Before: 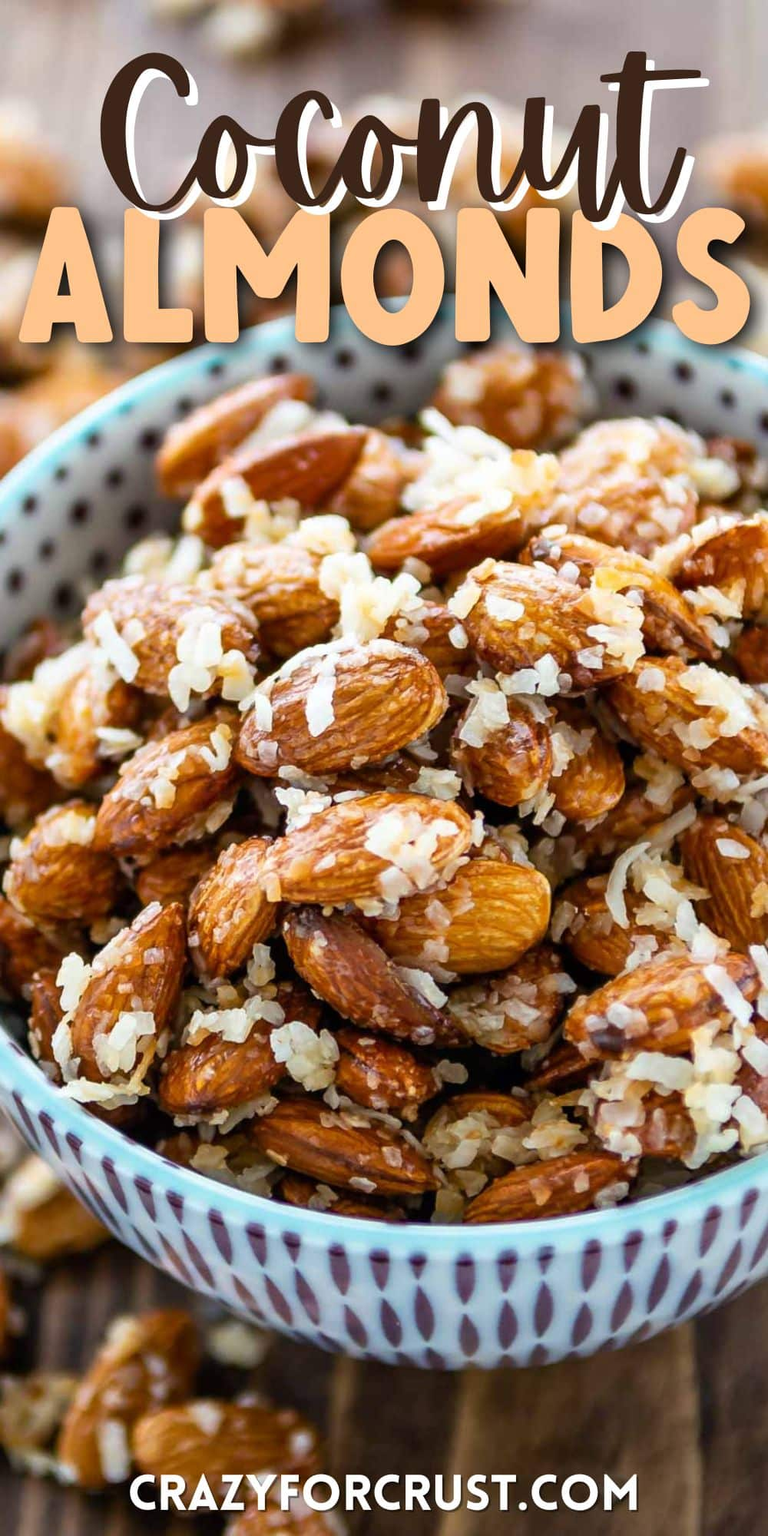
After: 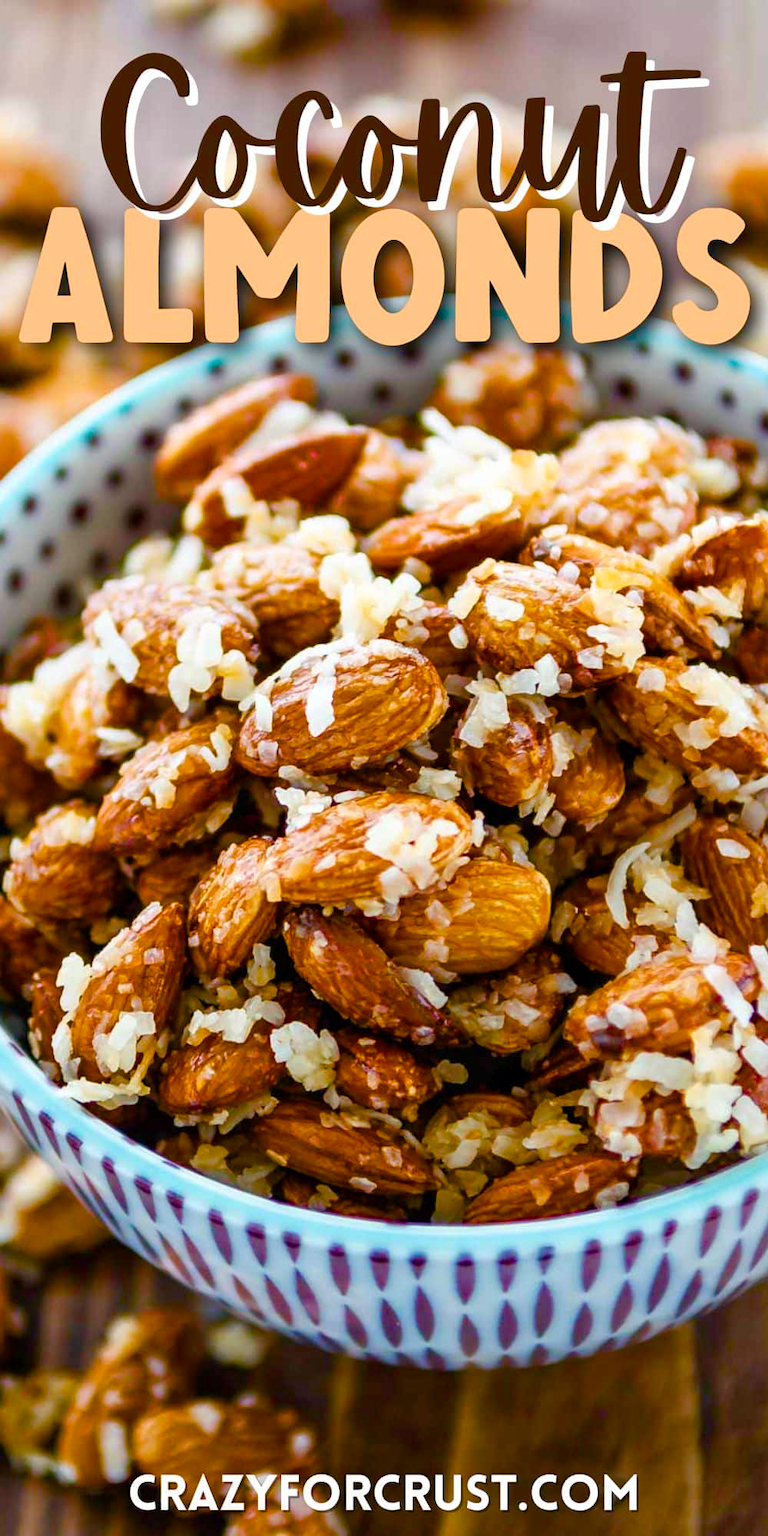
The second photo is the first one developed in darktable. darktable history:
white balance: red 1, blue 1
color balance rgb: perceptual saturation grading › global saturation 24.74%, perceptual saturation grading › highlights -51.22%, perceptual saturation grading › mid-tones 19.16%, perceptual saturation grading › shadows 60.98%, global vibrance 50%
